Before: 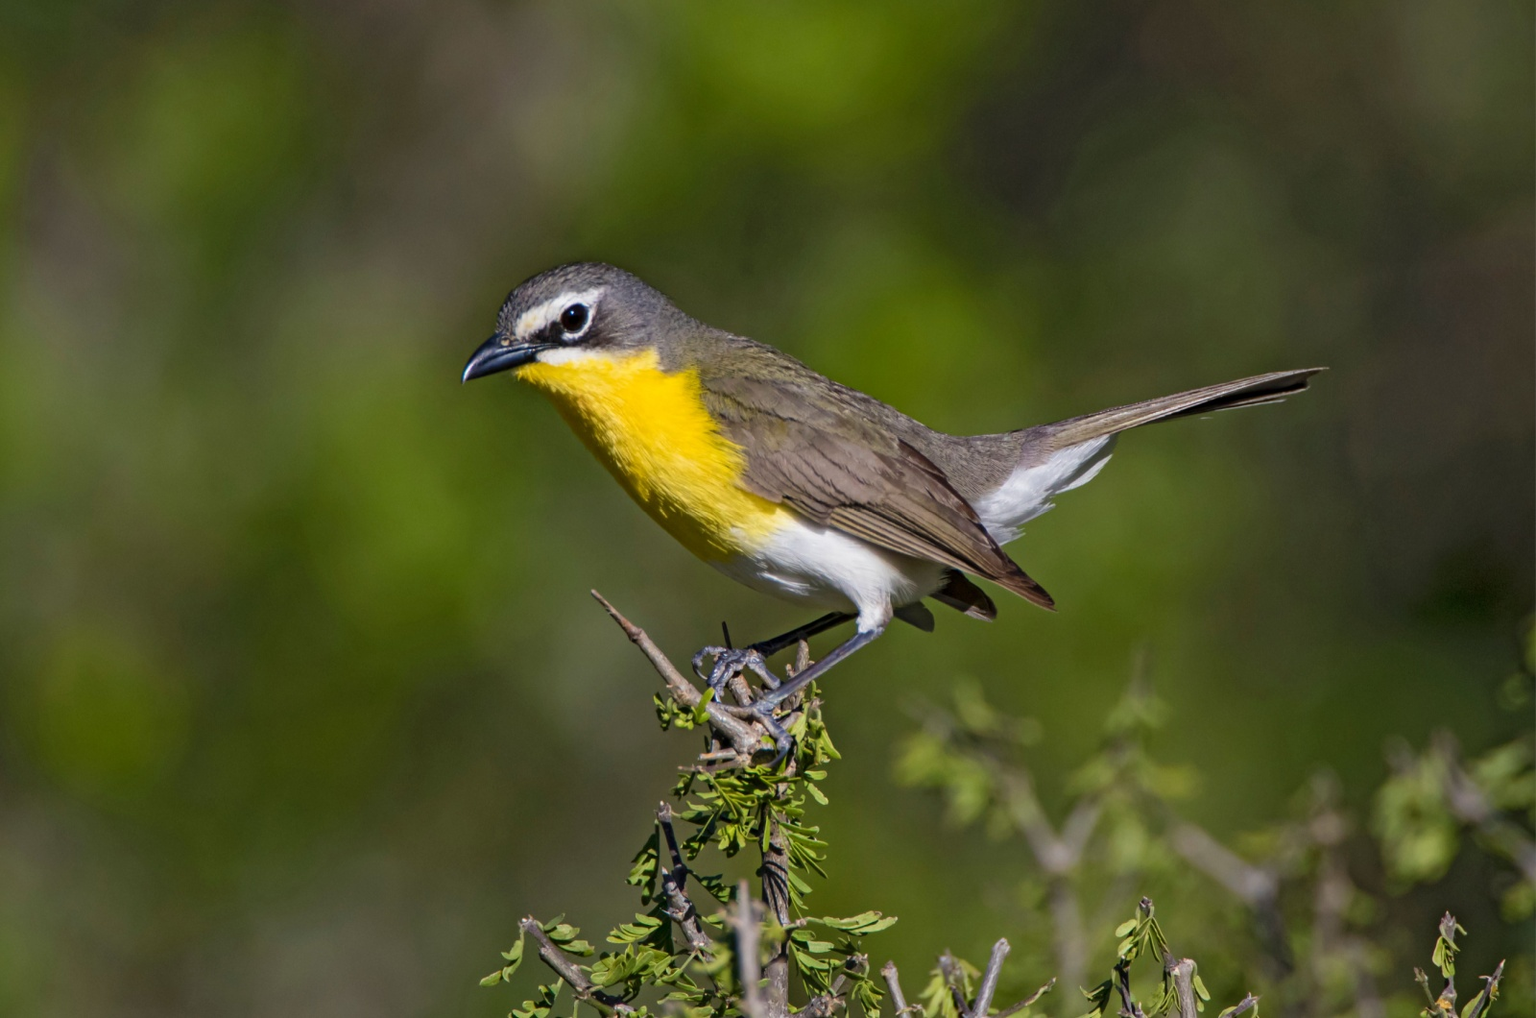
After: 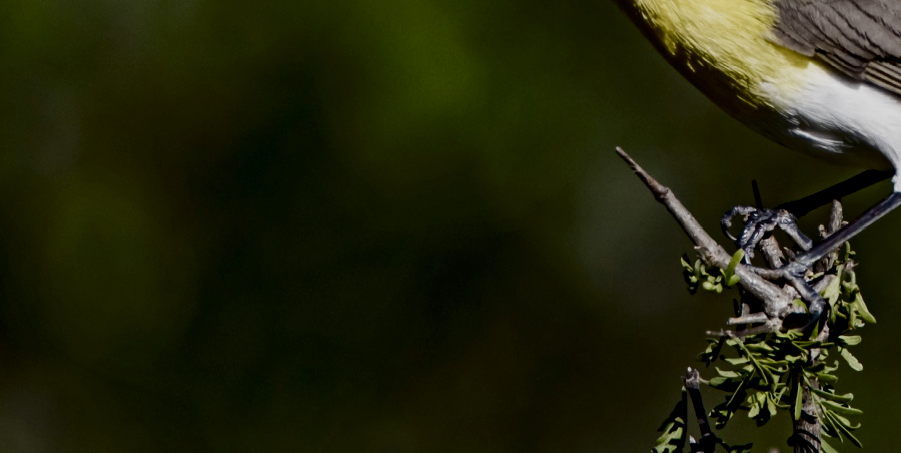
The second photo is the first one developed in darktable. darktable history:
filmic rgb: black relative exposure -5.13 EV, white relative exposure 3.97 EV, hardness 2.9, contrast 1.386, highlights saturation mix -29.9%, preserve chrominance no, color science v5 (2021)
contrast brightness saturation: contrast 0.135, brightness -0.245, saturation 0.137
crop: top 44.064%, right 43.635%, bottom 13.165%
